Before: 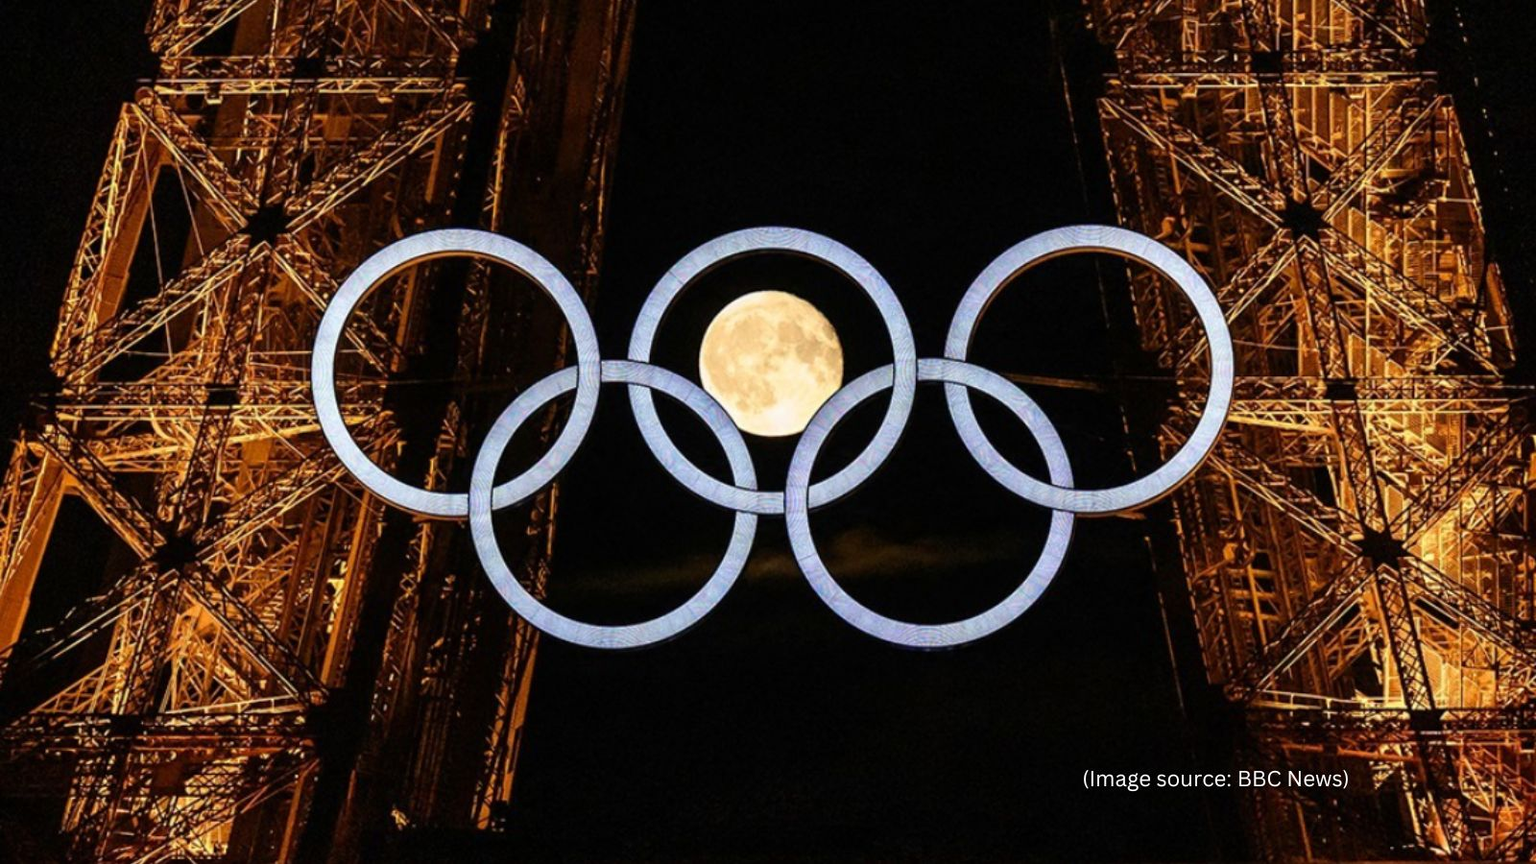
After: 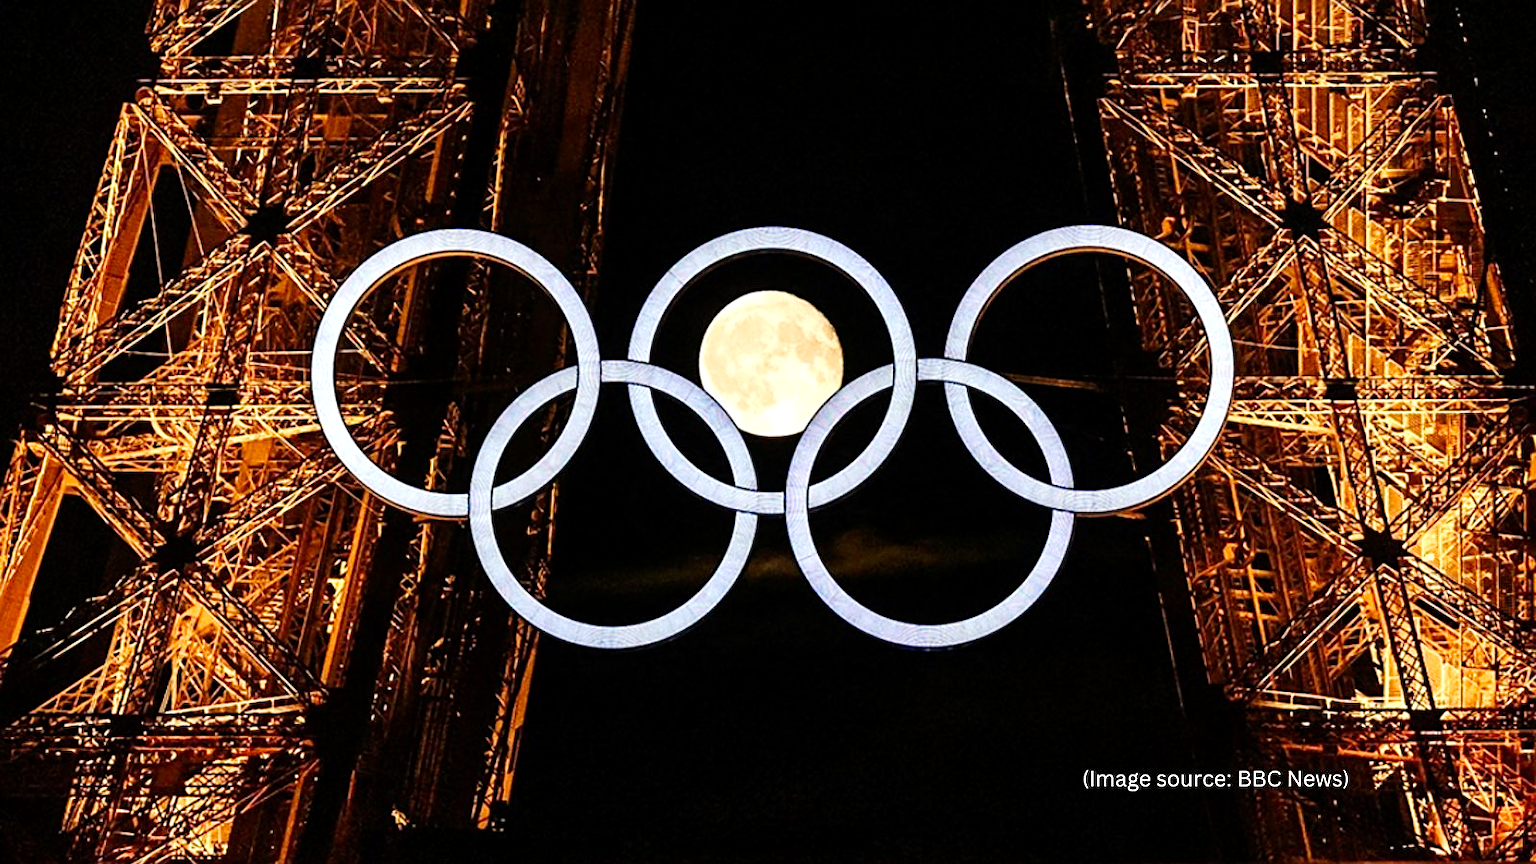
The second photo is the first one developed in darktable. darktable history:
exposure: black level correction 0.001, exposure 0.499 EV, compensate highlight preservation false
sharpen: on, module defaults
tone curve: curves: ch0 [(0, 0) (0.071, 0.047) (0.266, 0.26) (0.491, 0.552) (0.753, 0.818) (1, 0.983)]; ch1 [(0, 0) (0.346, 0.307) (0.408, 0.369) (0.463, 0.443) (0.482, 0.493) (0.502, 0.5) (0.517, 0.518) (0.546, 0.576) (0.588, 0.643) (0.651, 0.709) (1, 1)]; ch2 [(0, 0) (0.346, 0.34) (0.434, 0.46) (0.485, 0.494) (0.5, 0.494) (0.517, 0.503) (0.535, 0.545) (0.583, 0.634) (0.625, 0.686) (1, 1)], preserve colors none
